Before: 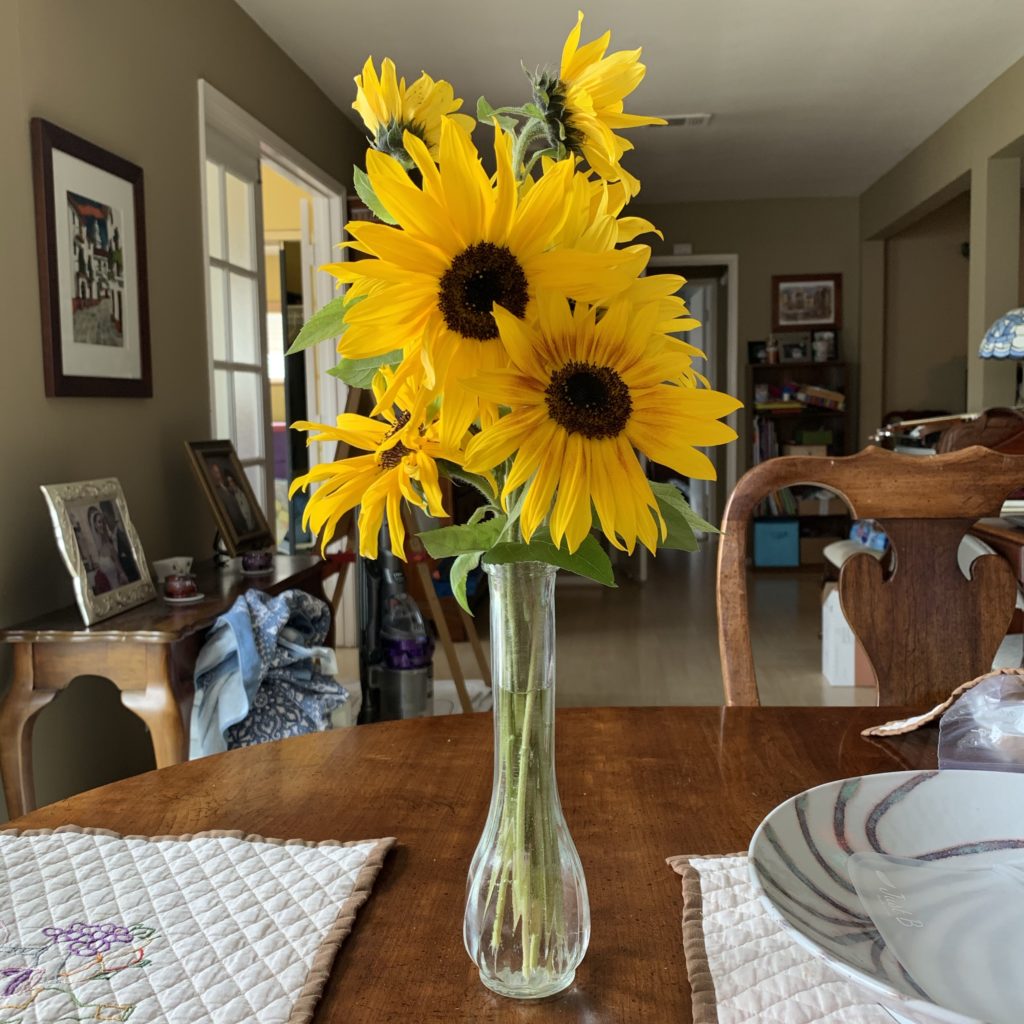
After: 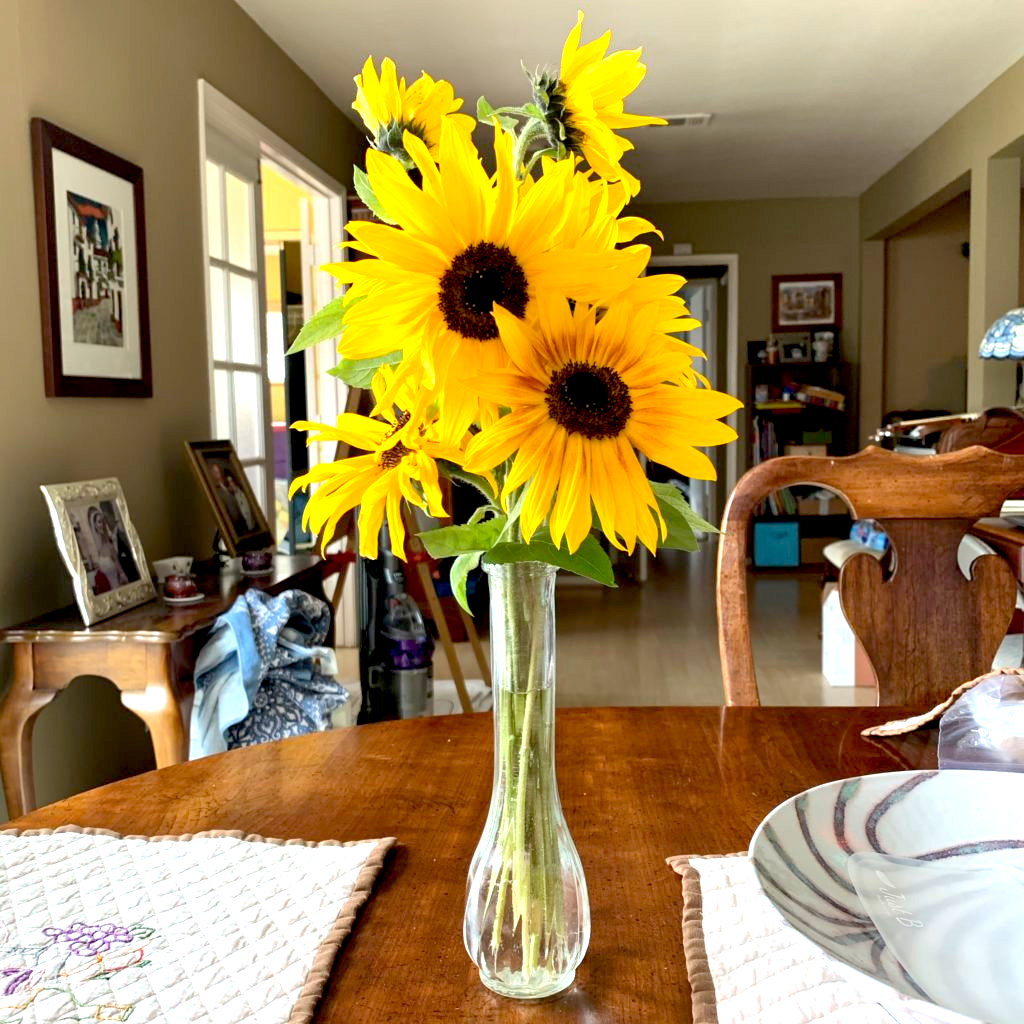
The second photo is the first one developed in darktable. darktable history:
exposure: black level correction 0.008, exposure 0.974 EV, compensate highlight preservation false
